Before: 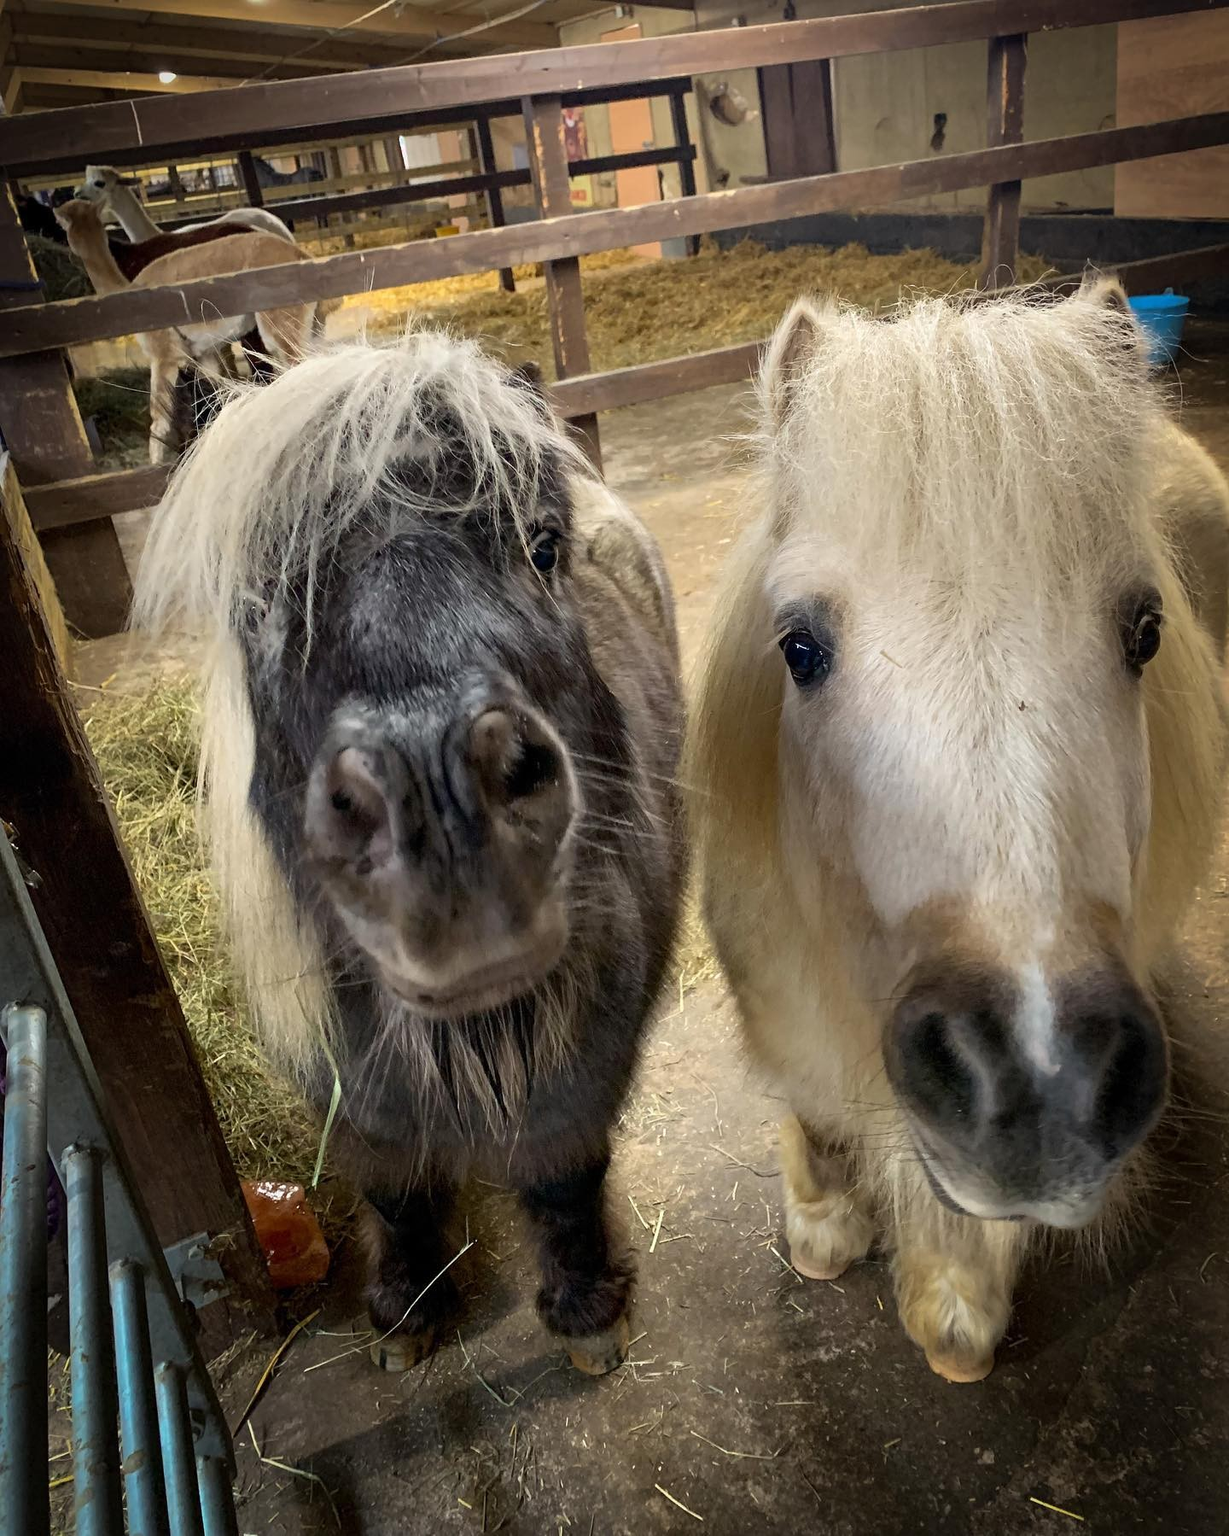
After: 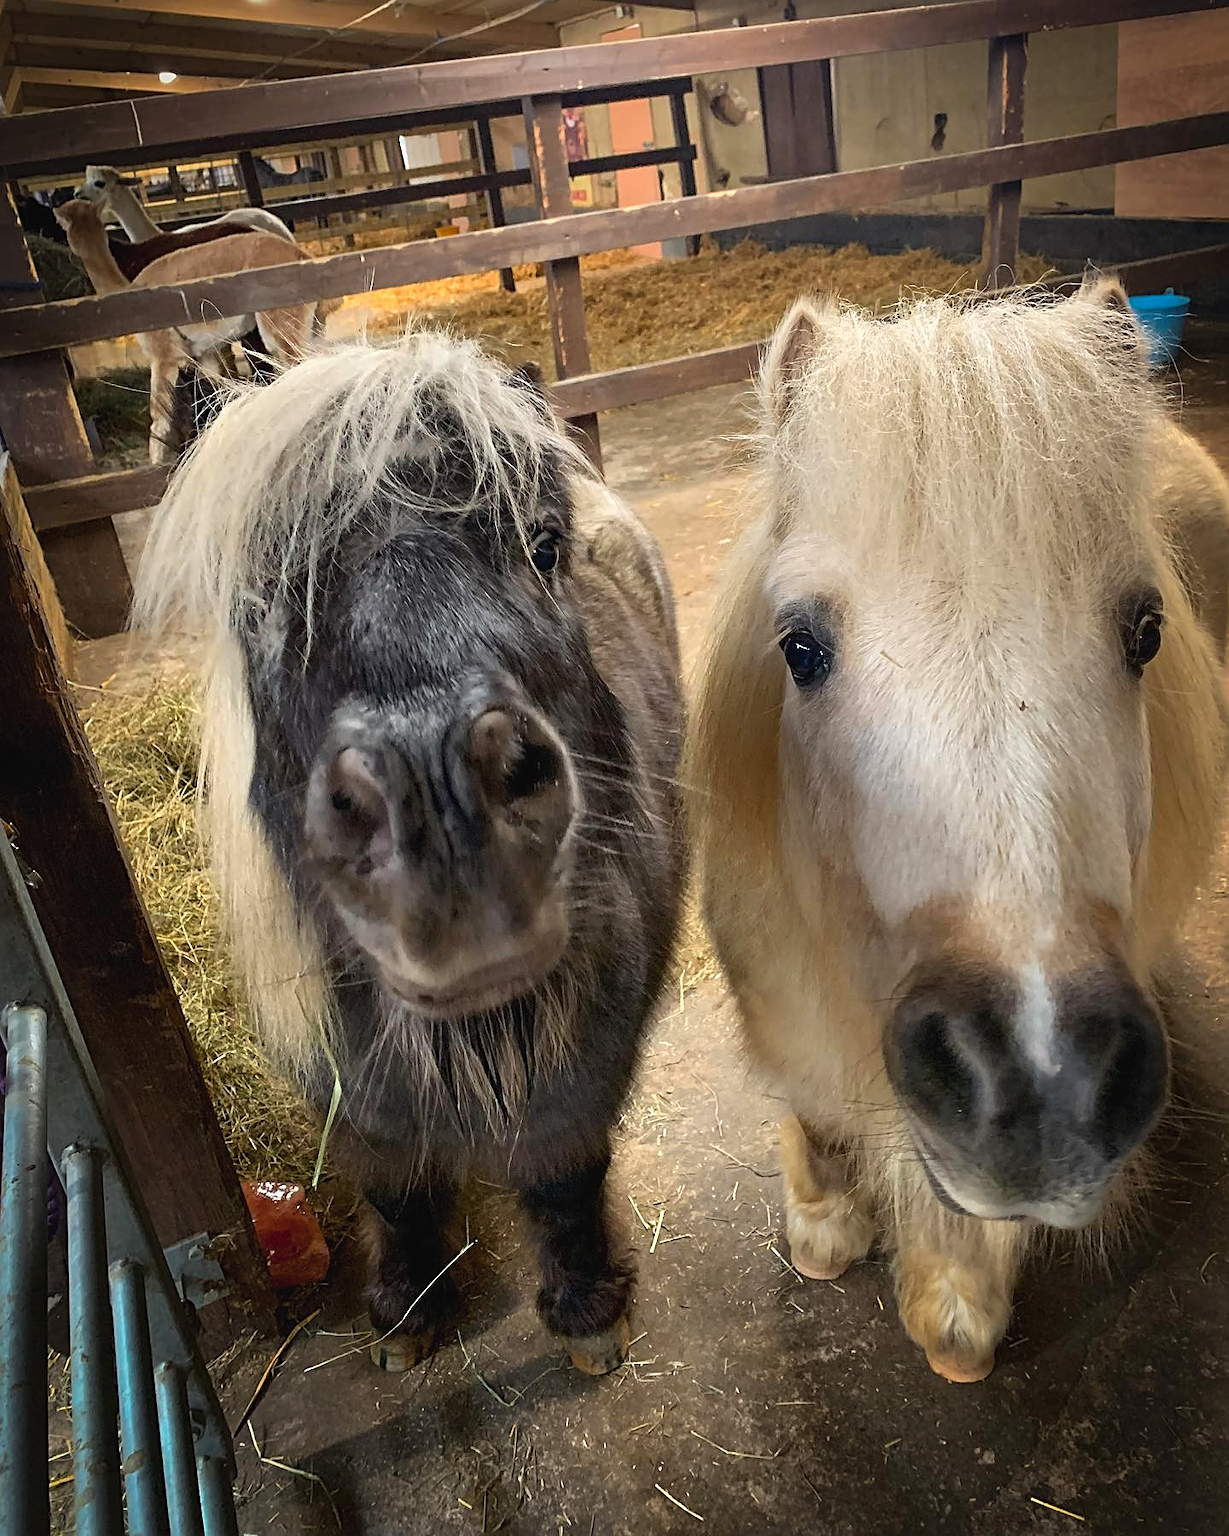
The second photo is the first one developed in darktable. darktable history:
exposure: black level correction -0.003, exposure 0.04 EV, compensate highlight preservation false
color zones: curves: ch1 [(0.235, 0.558) (0.75, 0.5)]; ch2 [(0.25, 0.462) (0.749, 0.457)], mix 25.94%
sharpen: on, module defaults
